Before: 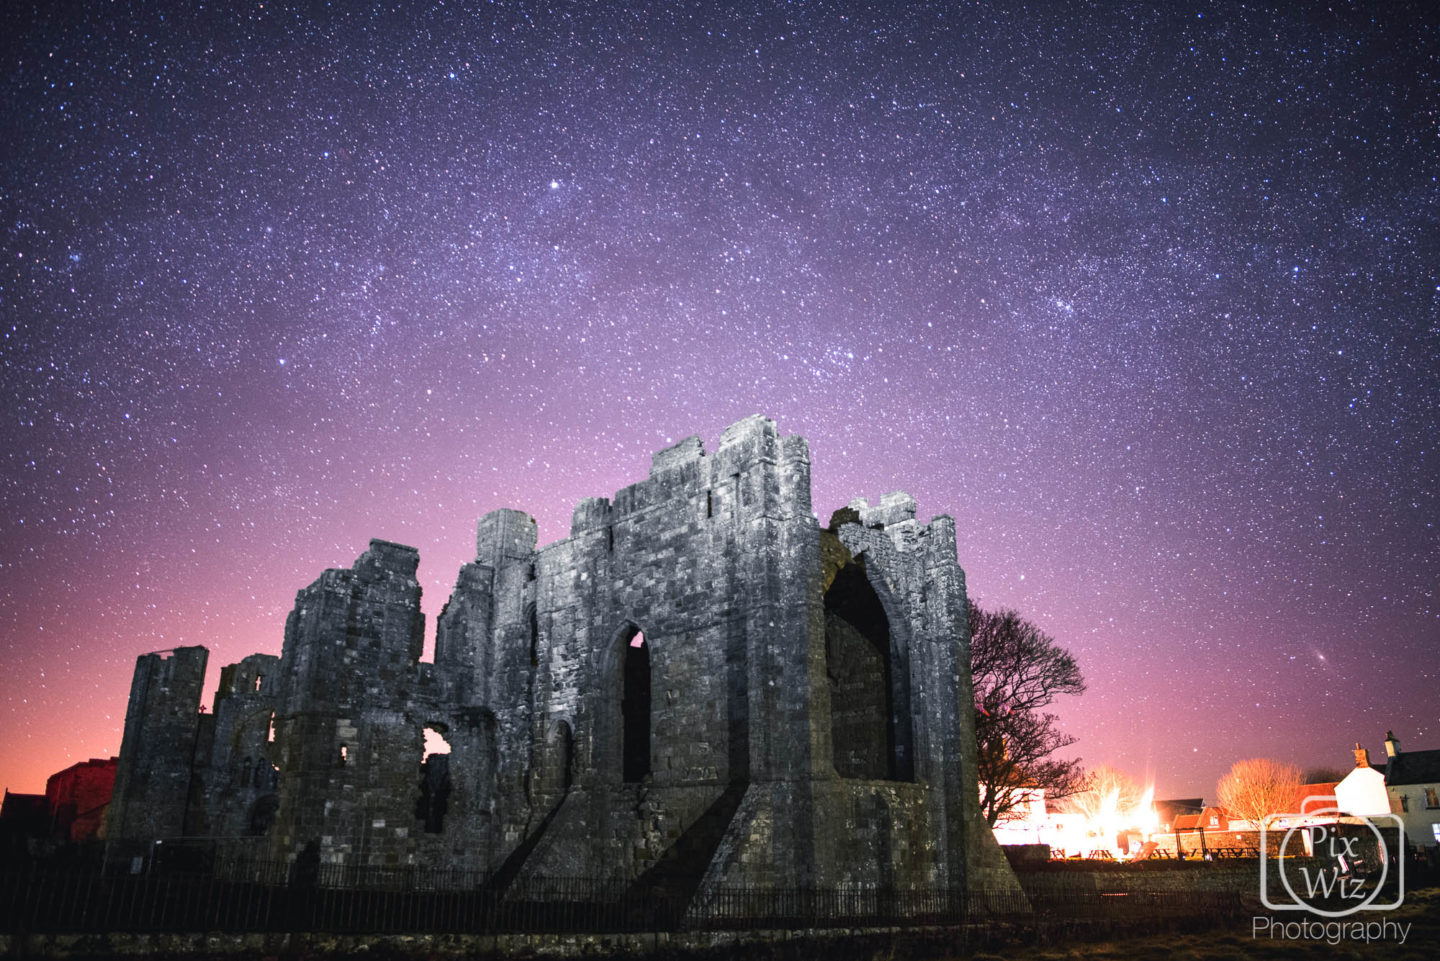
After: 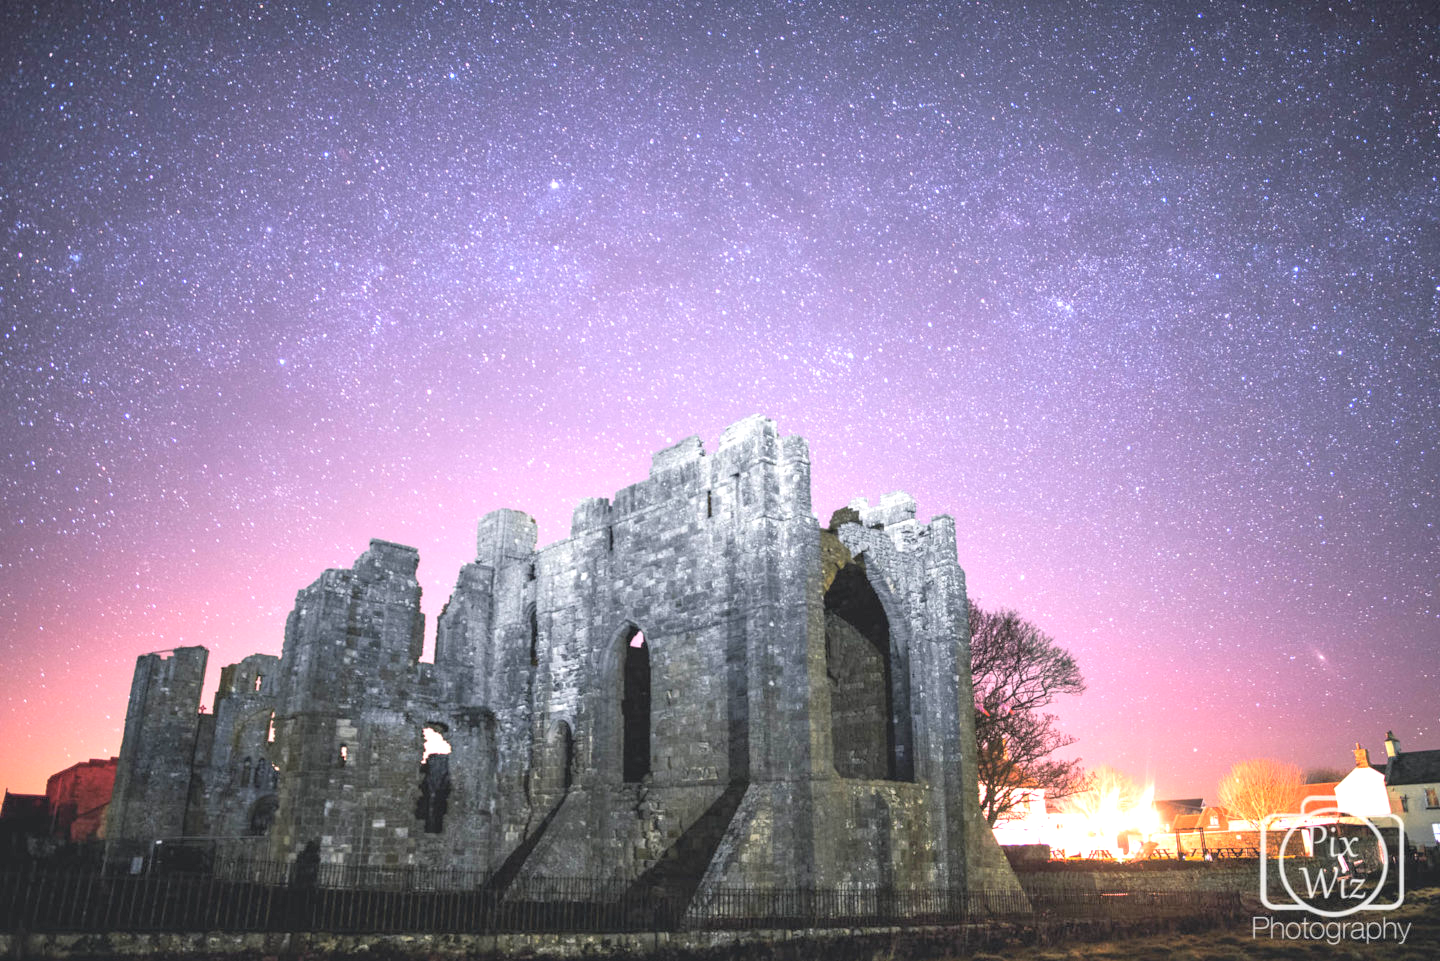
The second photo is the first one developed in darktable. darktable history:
exposure: exposure 0.58 EV, compensate highlight preservation false
contrast brightness saturation: brightness 0.273
